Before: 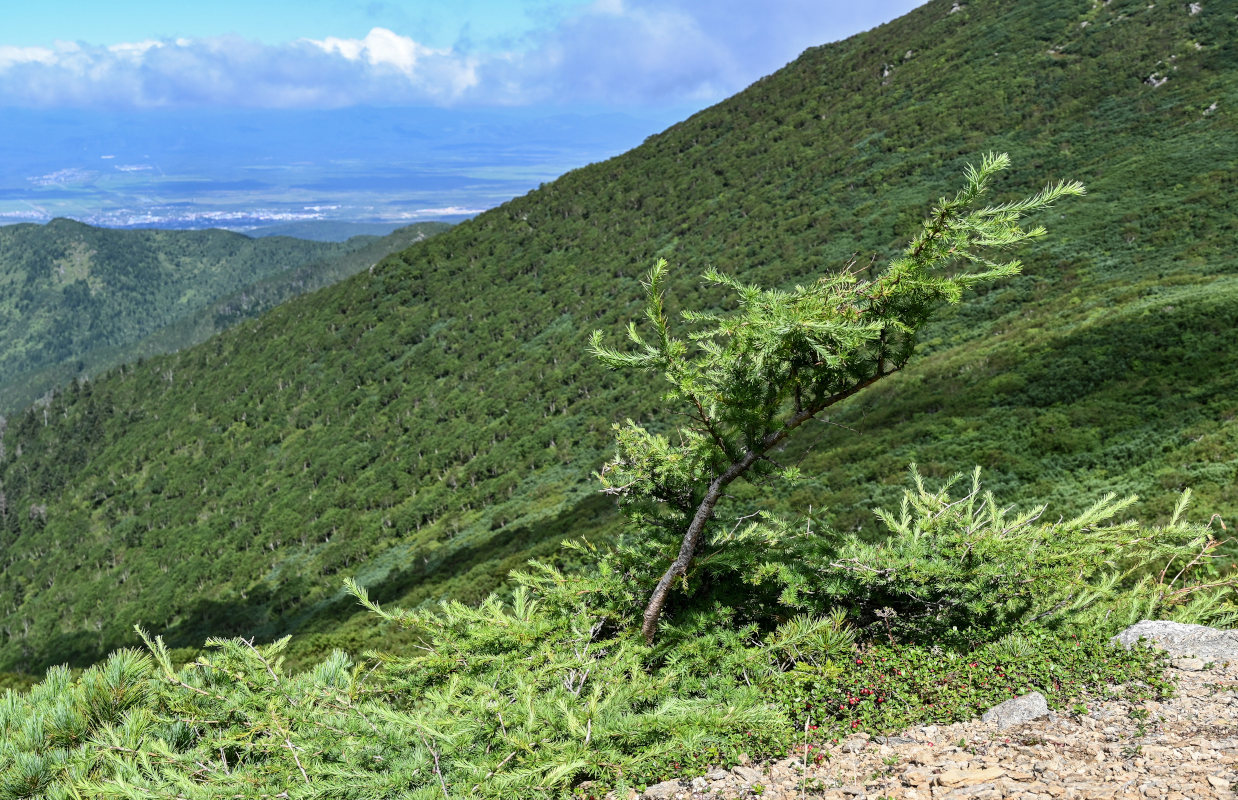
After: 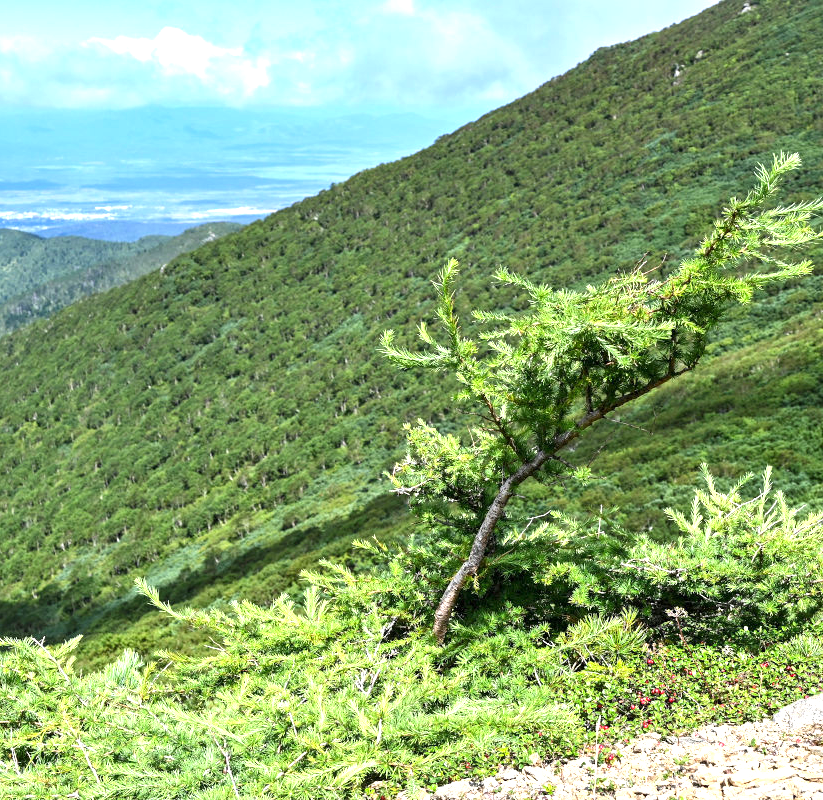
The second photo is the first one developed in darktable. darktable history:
exposure: exposure 1 EV, compensate highlight preservation false
contrast brightness saturation: contrast 0.04, saturation 0.07
crop: left 16.899%, right 16.556%
